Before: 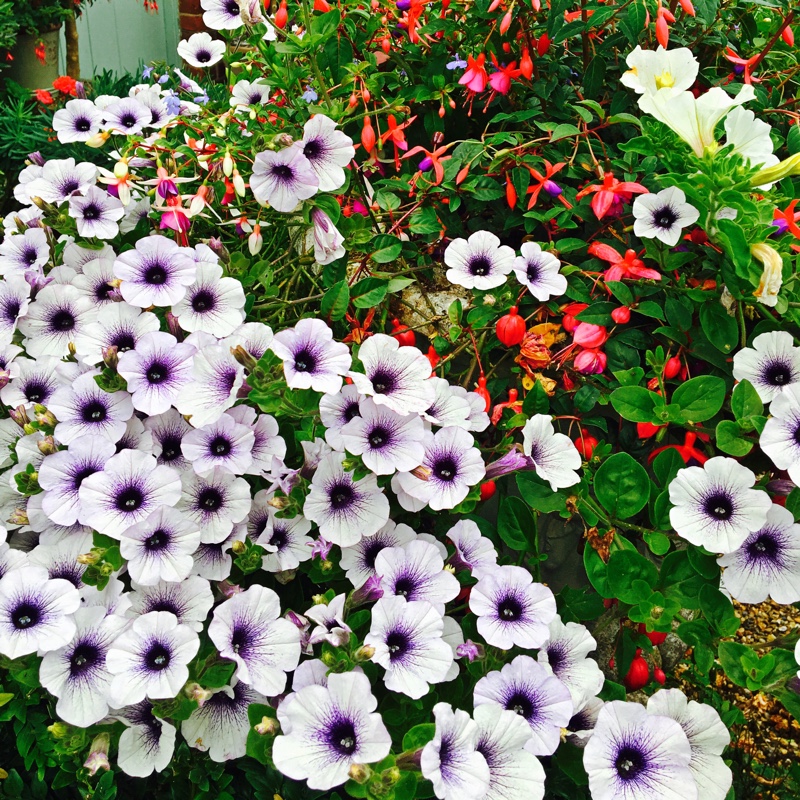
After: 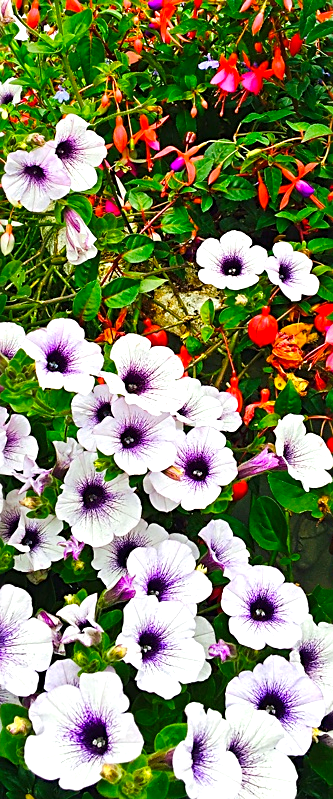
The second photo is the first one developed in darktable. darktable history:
crop: left 31.087%, right 27.229%
color balance rgb: linear chroma grading › shadows 10.669%, linear chroma grading › highlights 10.743%, linear chroma grading › global chroma 15.24%, linear chroma grading › mid-tones 14.939%, perceptual saturation grading › global saturation -2.679%, perceptual brilliance grading › global brilliance 9.798%, perceptual brilliance grading › shadows 15.658%
sharpen: on, module defaults
